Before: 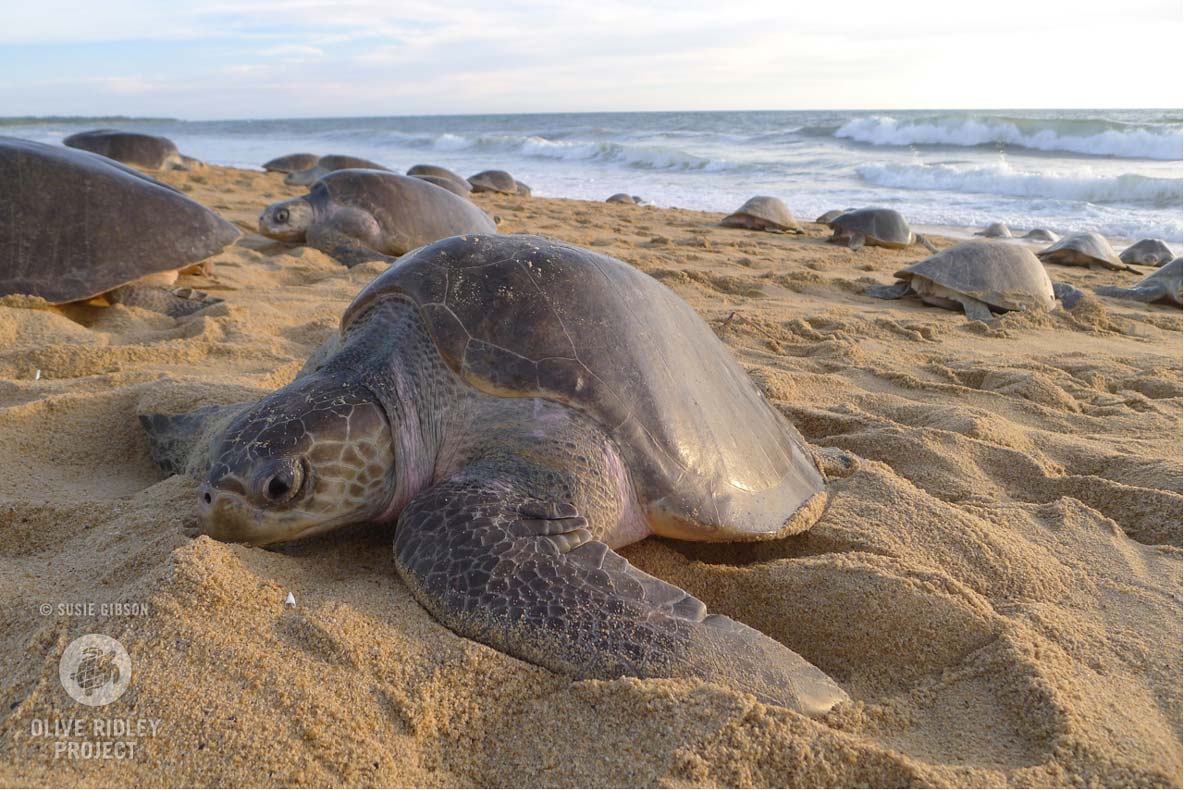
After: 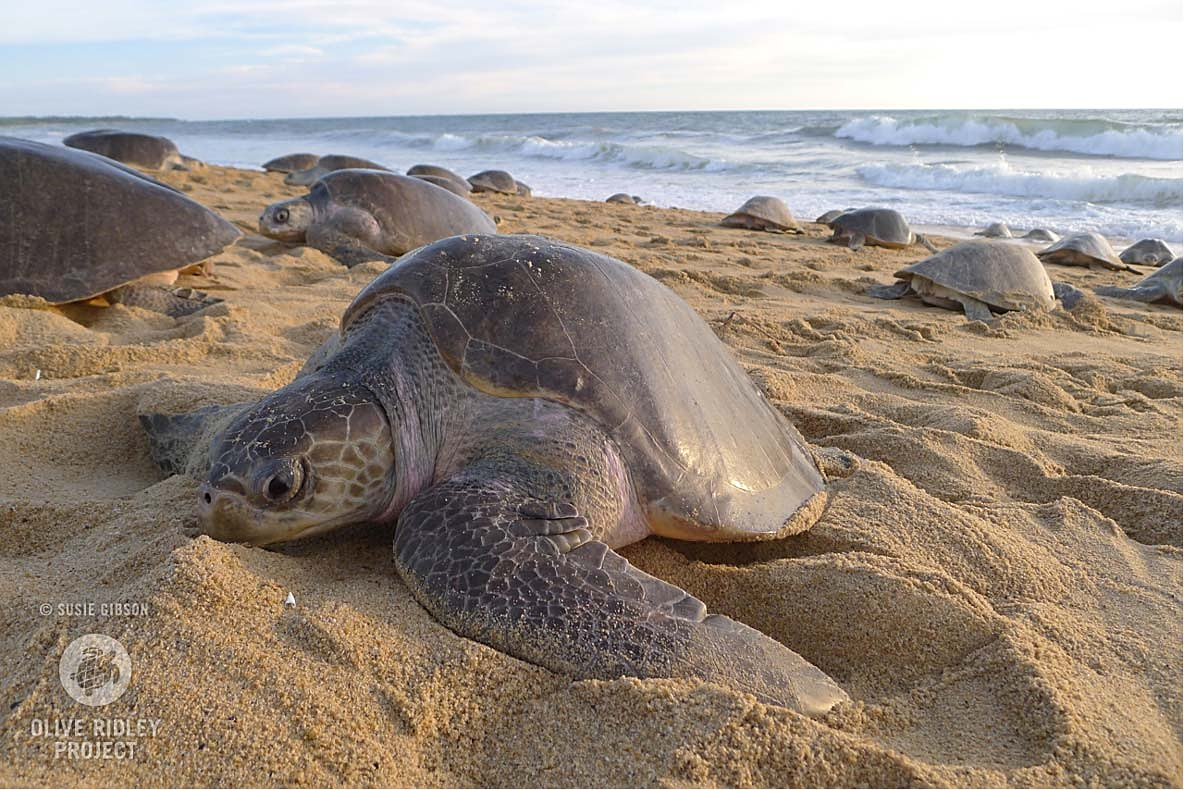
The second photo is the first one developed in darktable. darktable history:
sharpen: radius 1.967
